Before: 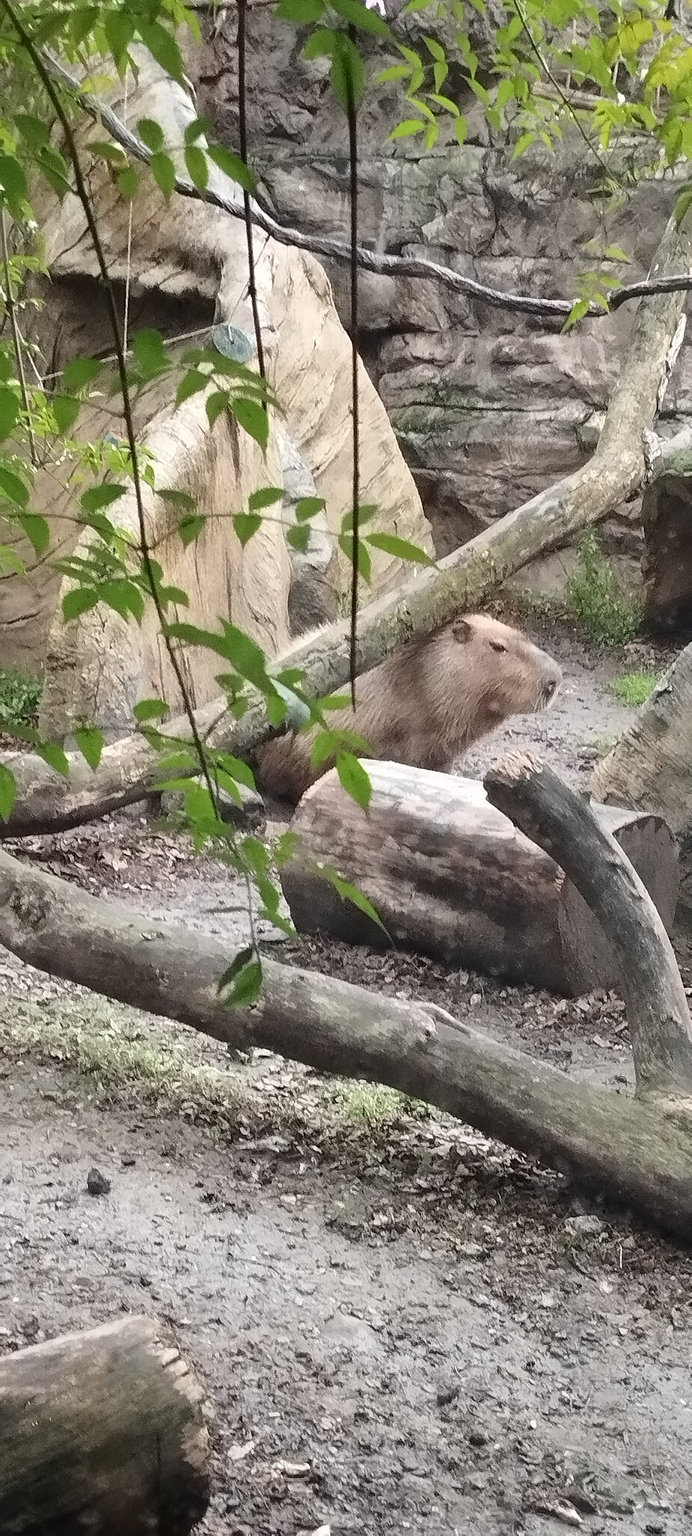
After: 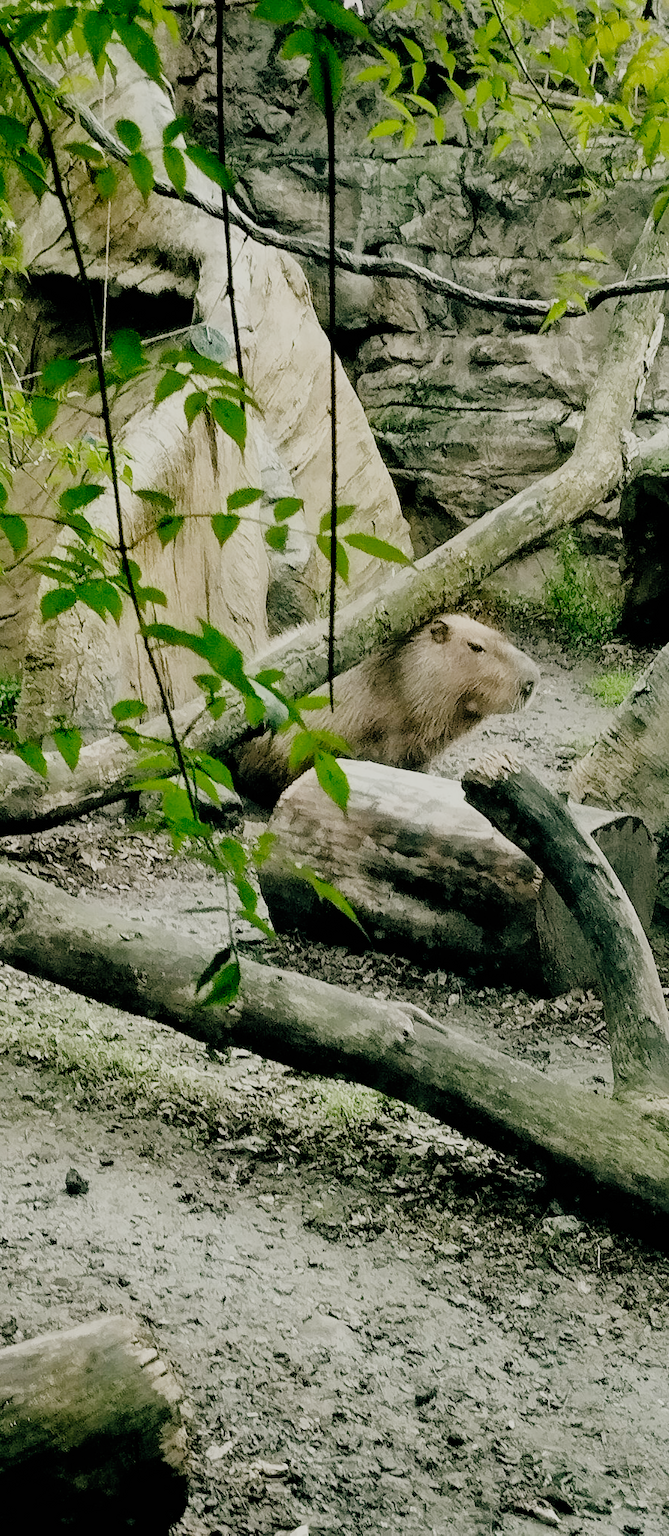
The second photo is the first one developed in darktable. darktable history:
filmic rgb: black relative exposure -2.85 EV, white relative exposure 4.56 EV, hardness 1.77, contrast 1.25, preserve chrominance no, color science v5 (2021)
color balance: lift [1.005, 0.99, 1.007, 1.01], gamma [1, 1.034, 1.032, 0.966], gain [0.873, 1.055, 1.067, 0.933]
crop and rotate: left 3.238%
